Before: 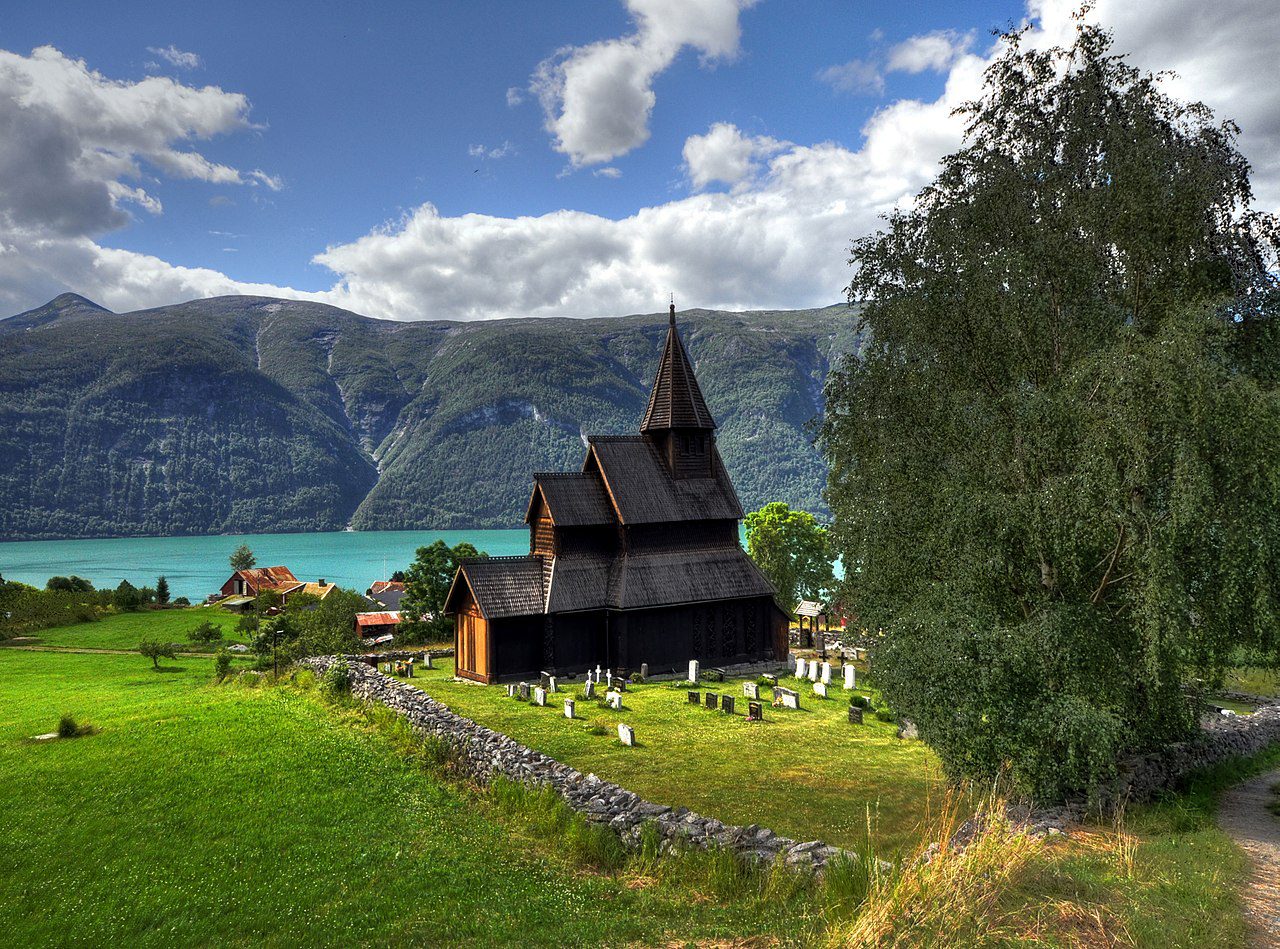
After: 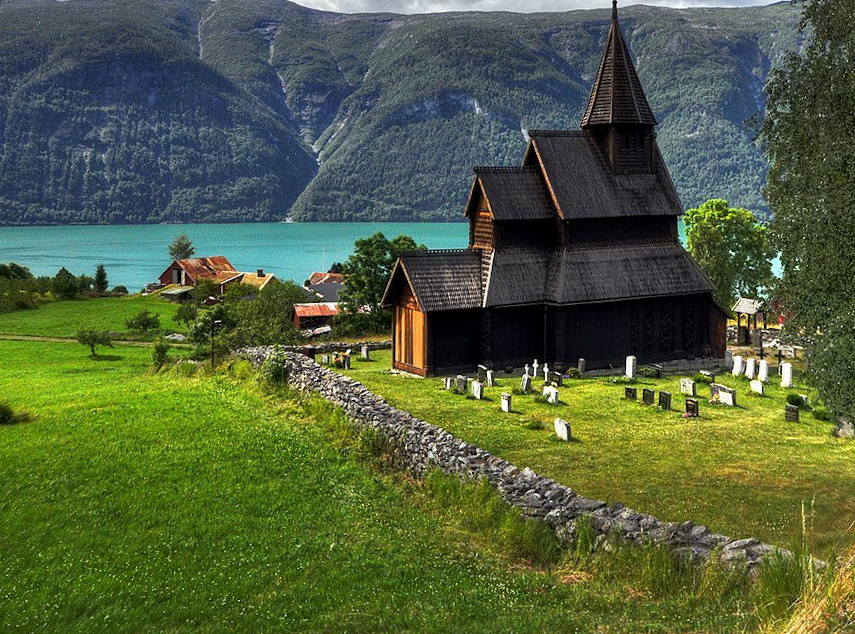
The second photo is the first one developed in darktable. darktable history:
crop and rotate: angle -0.82°, left 3.85%, top 31.828%, right 27.992%
white balance: emerald 1
